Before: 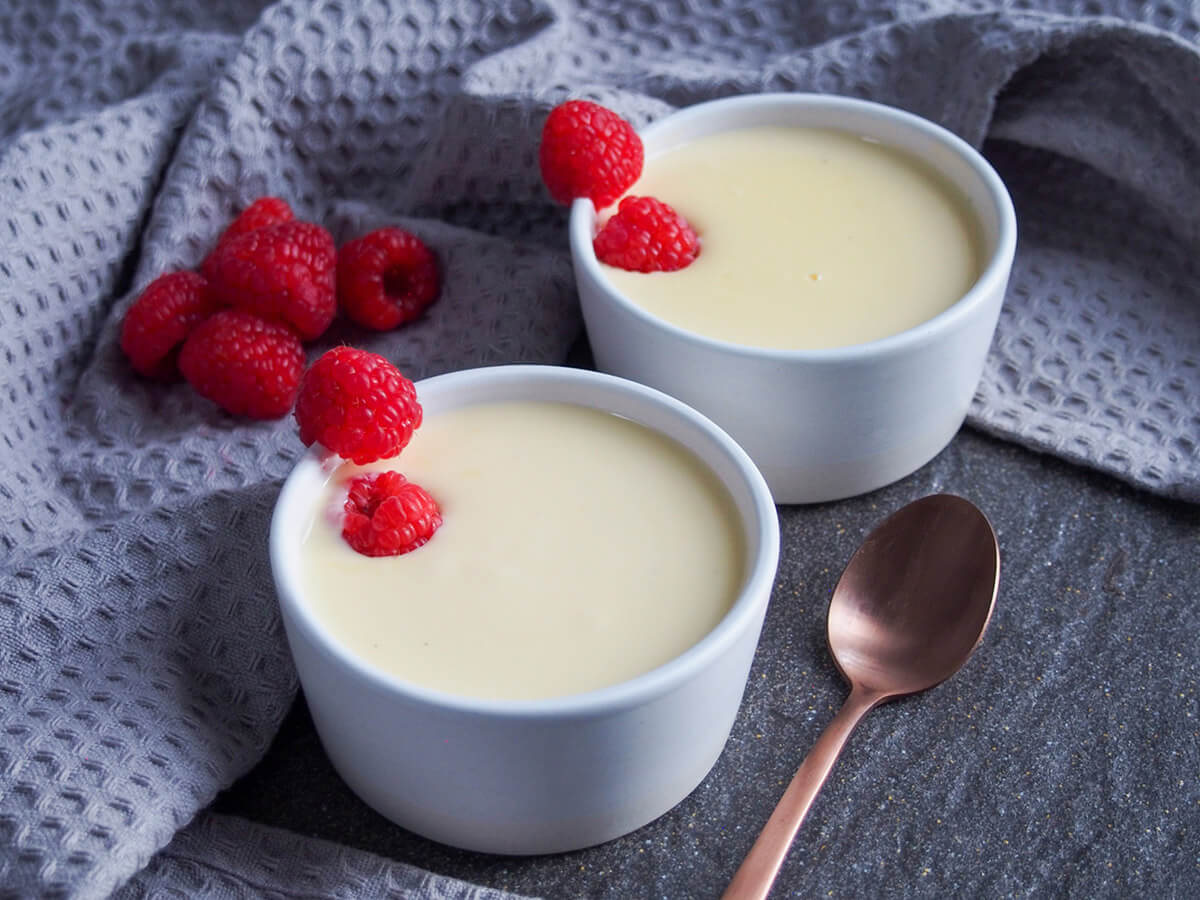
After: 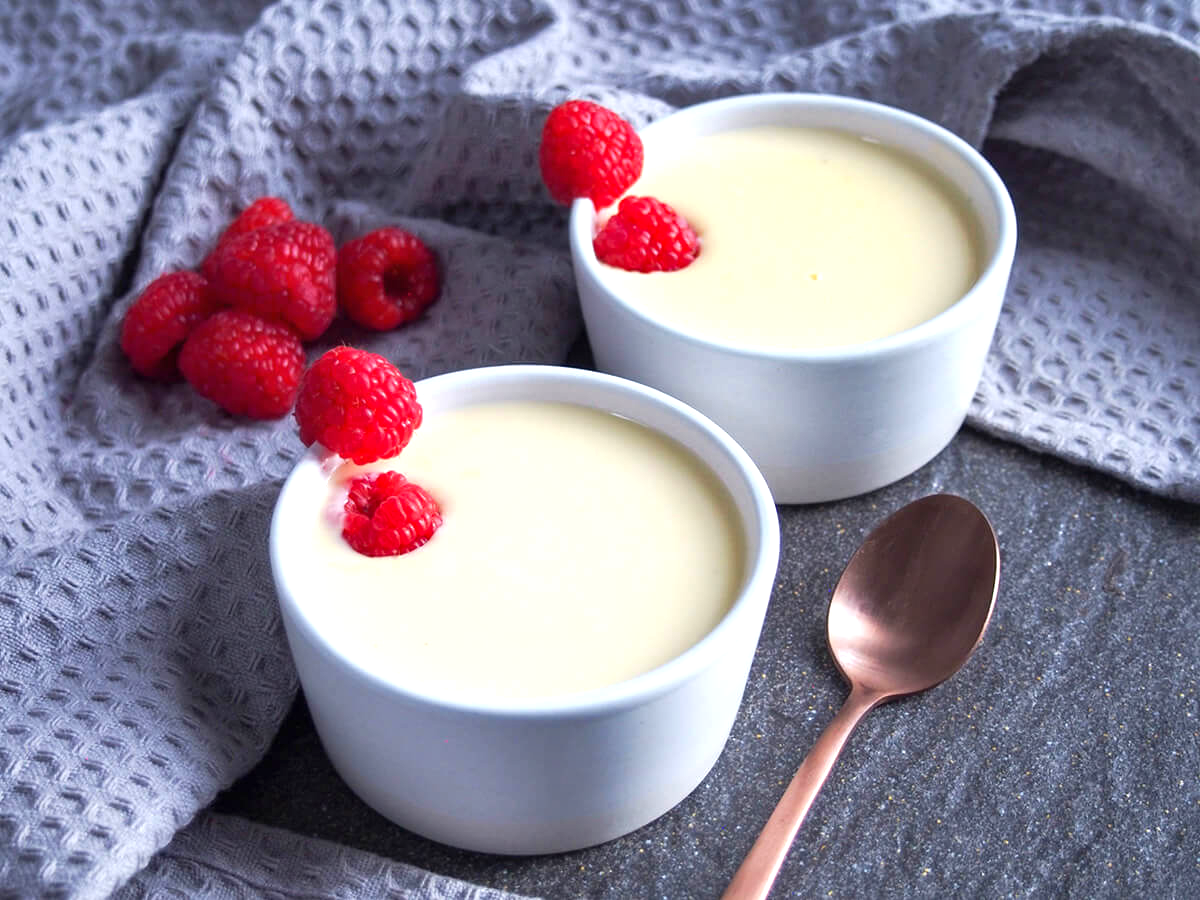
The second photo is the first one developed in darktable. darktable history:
exposure: black level correction 0, exposure 0.7 EV, compensate exposure bias true, compensate highlight preservation false
shadows and highlights: shadows 32, highlights -32, soften with gaussian
